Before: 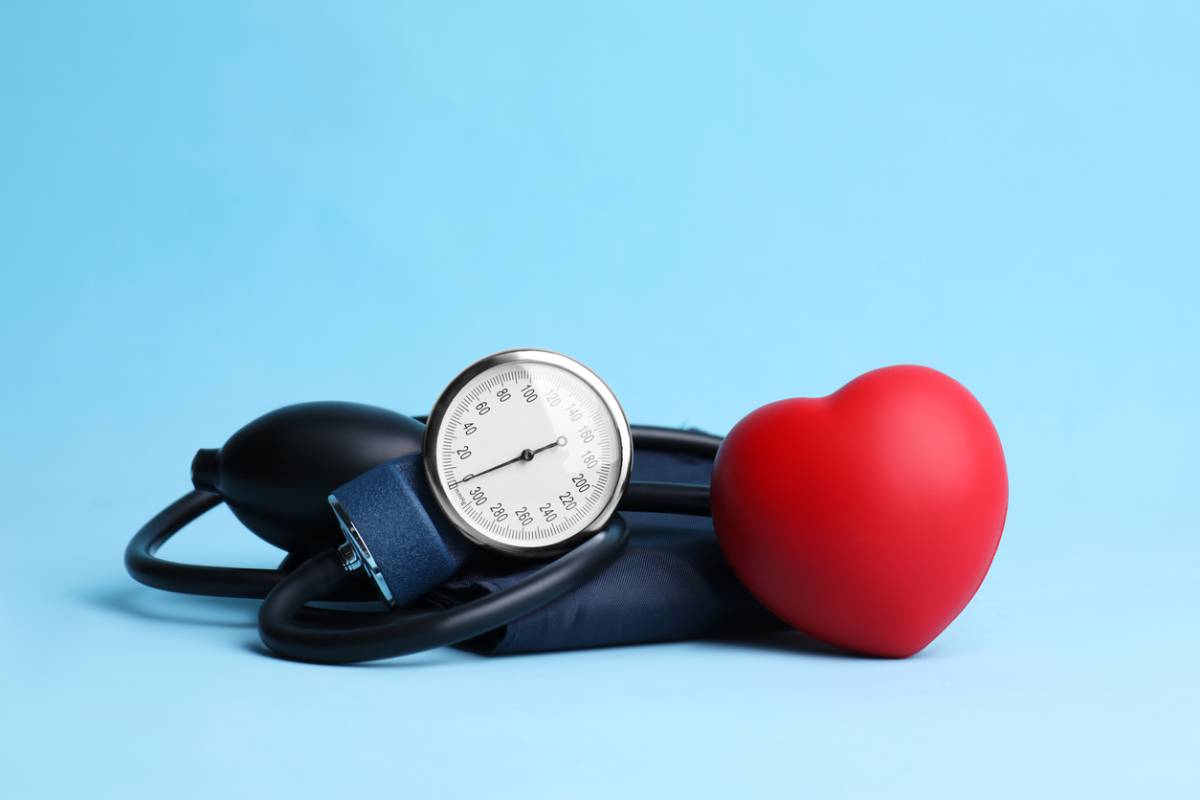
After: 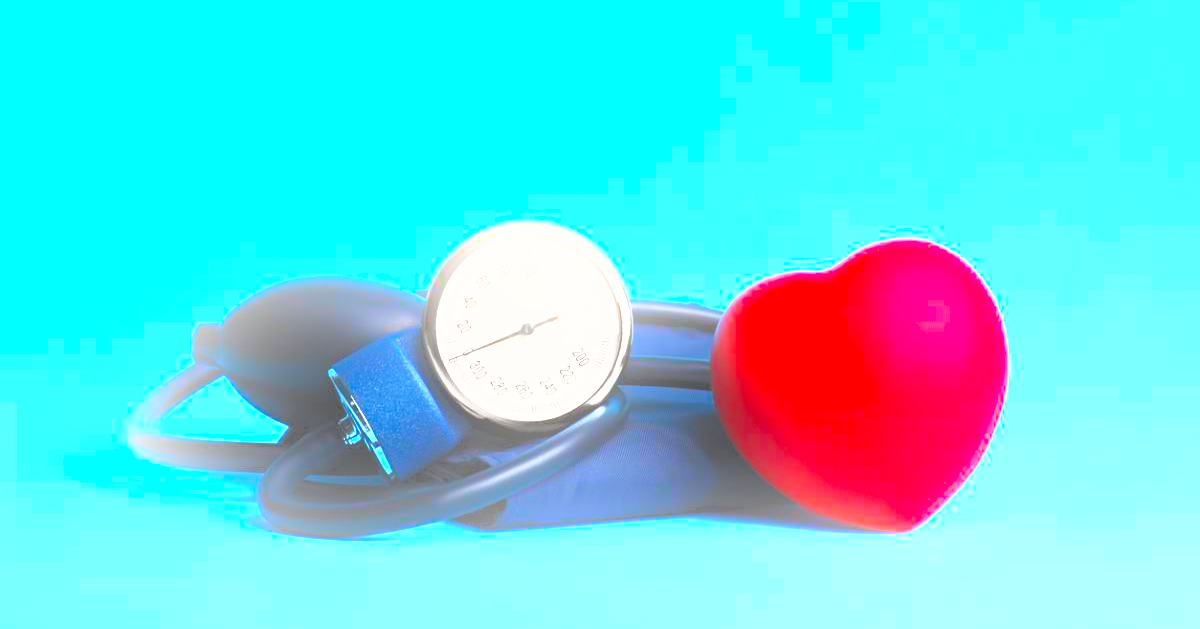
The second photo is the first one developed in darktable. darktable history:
contrast brightness saturation: contrast 1, brightness 1, saturation 1
haze removal: strength 0.29, distance 0.25, compatibility mode true, adaptive false
crop and rotate: top 15.774%, bottom 5.506%
bloom: on, module defaults
